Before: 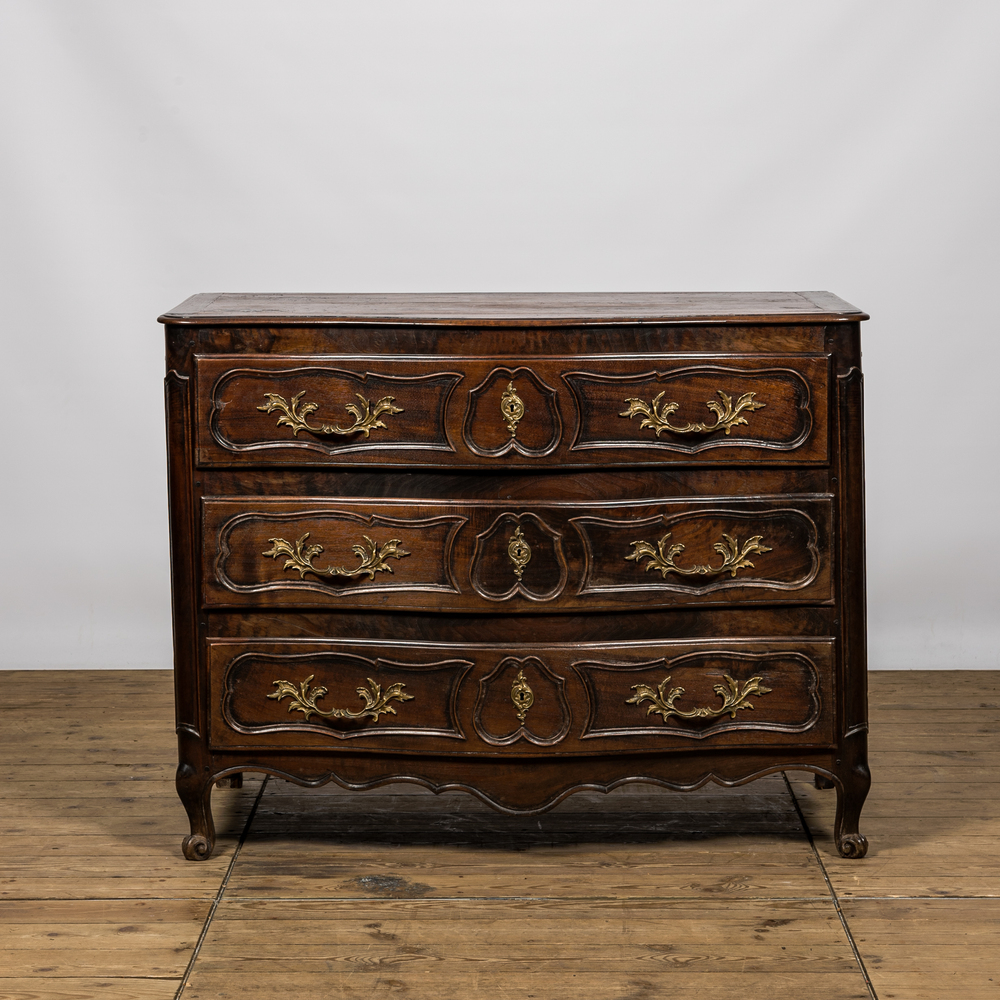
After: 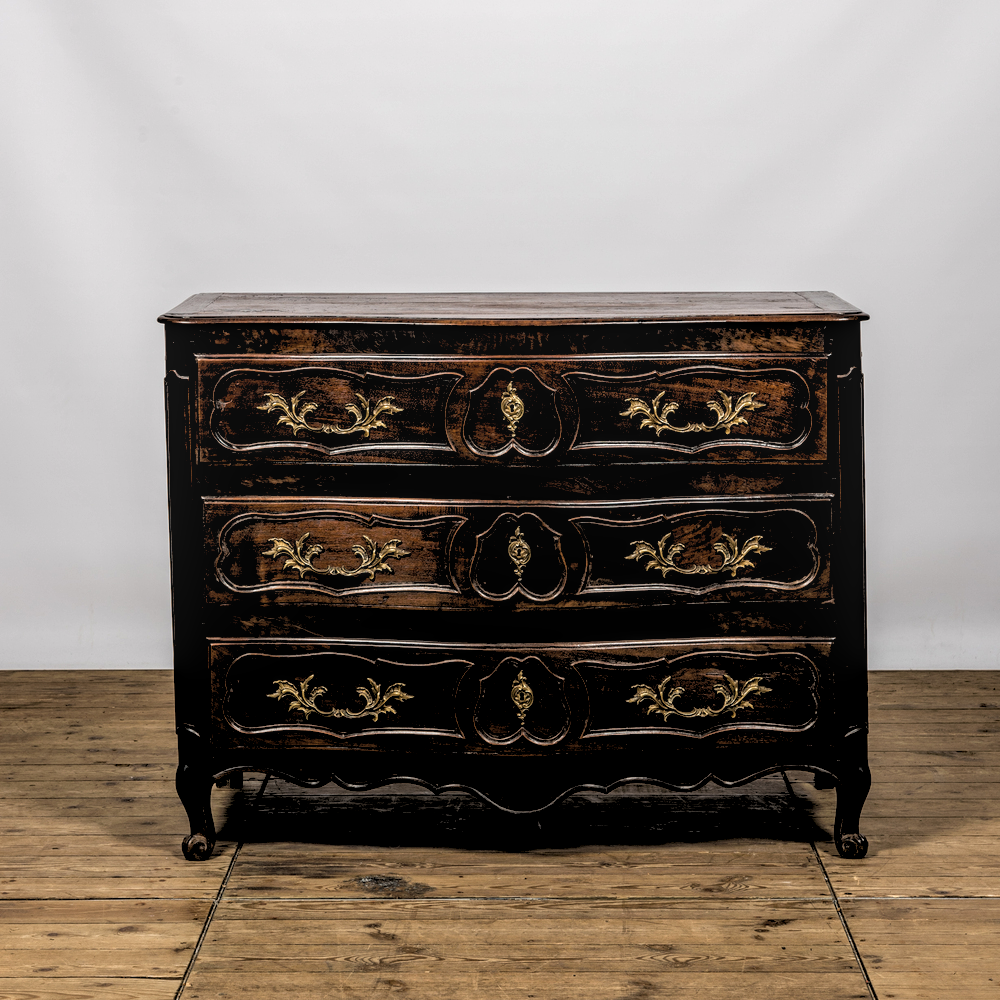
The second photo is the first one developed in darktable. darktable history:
rgb levels: levels [[0.029, 0.461, 0.922], [0, 0.5, 1], [0, 0.5, 1]]
local contrast: detail 130%
